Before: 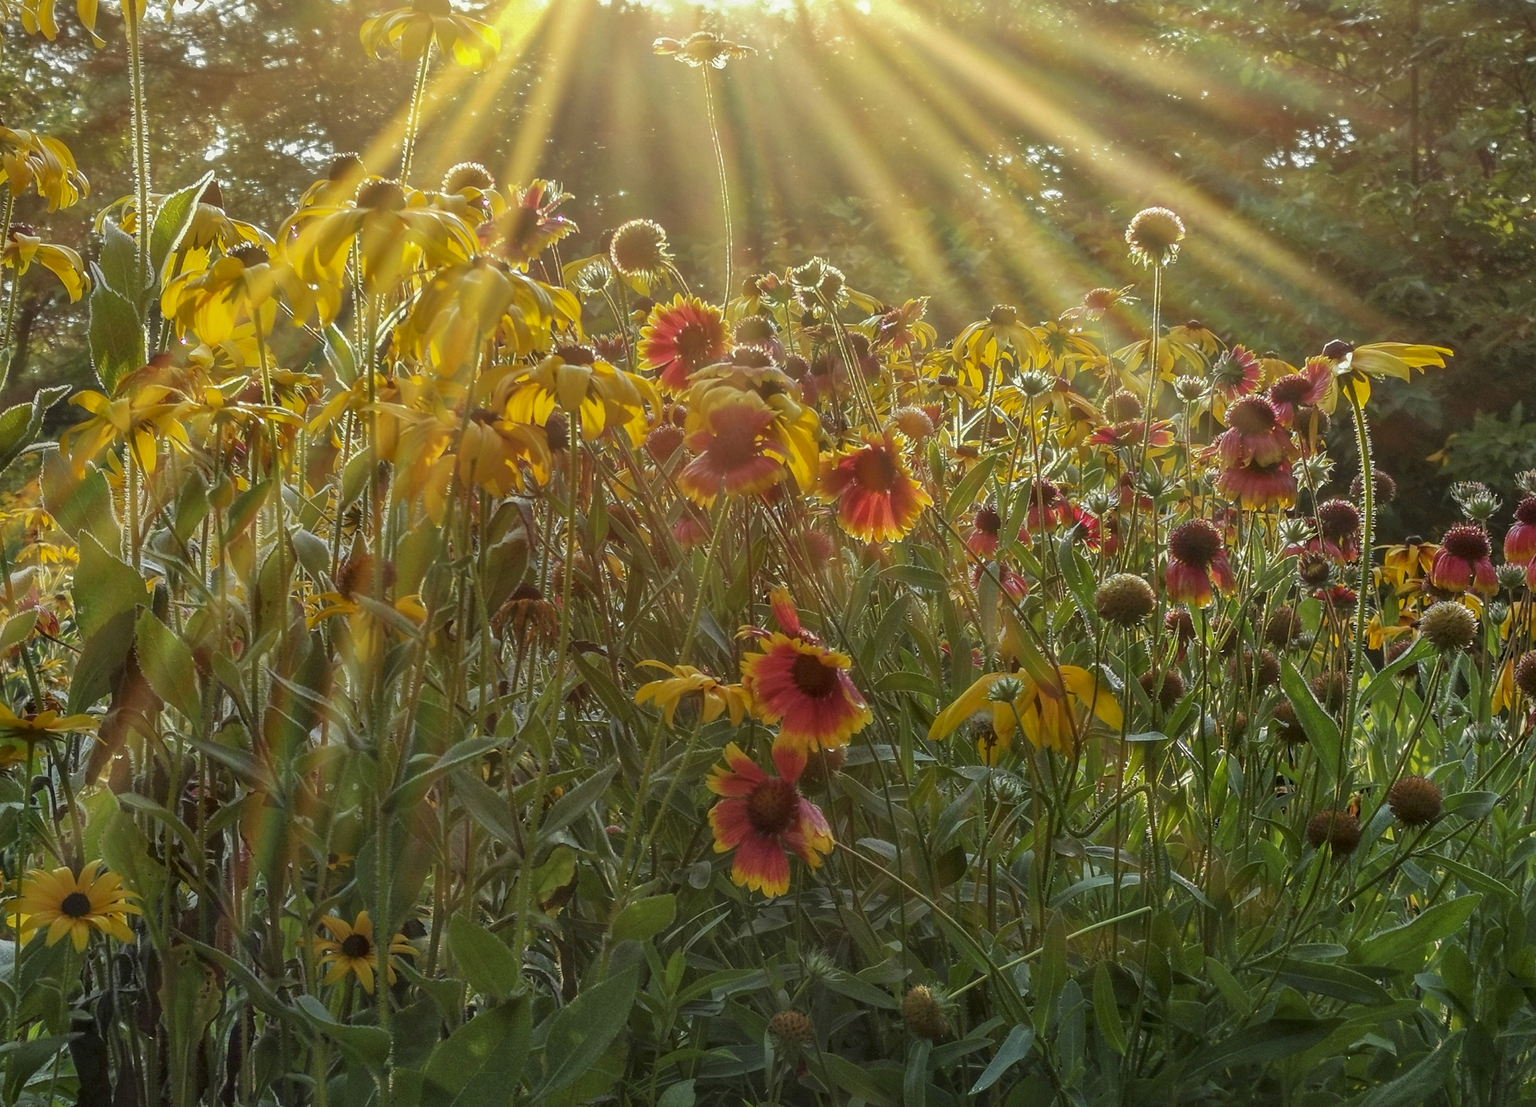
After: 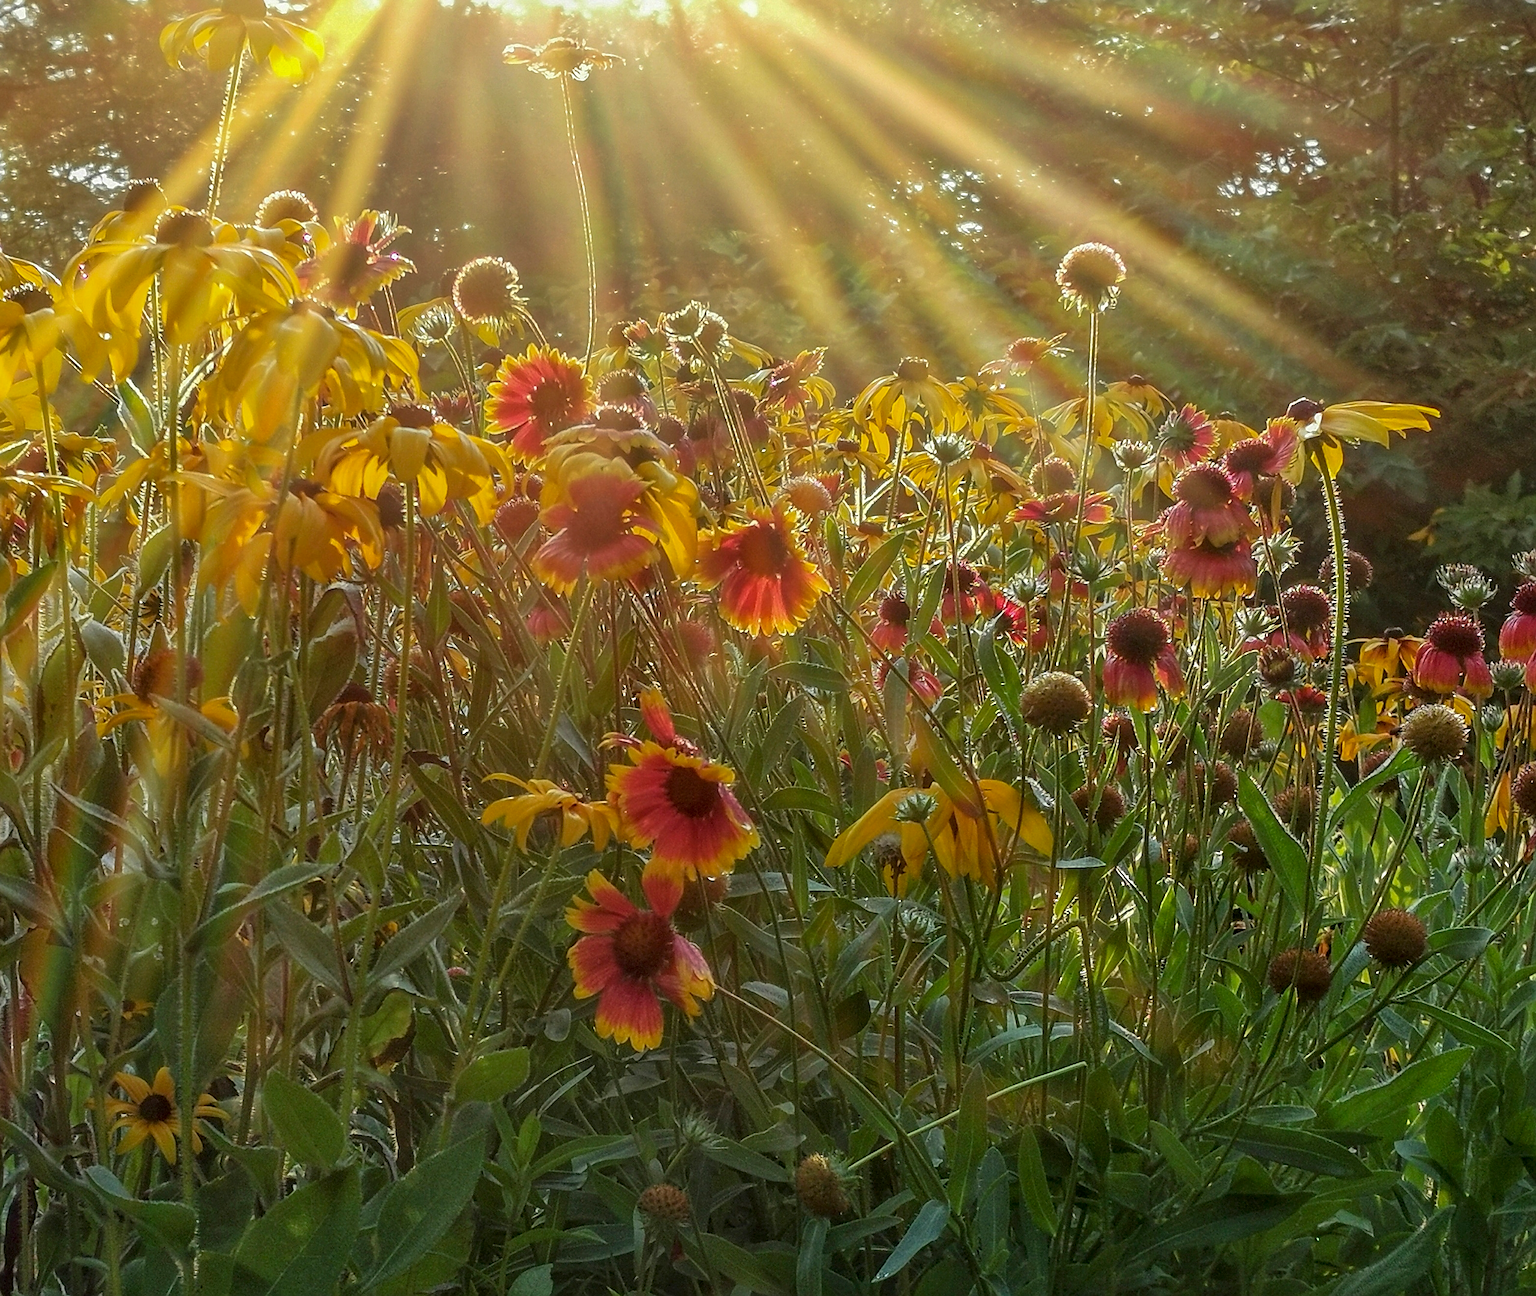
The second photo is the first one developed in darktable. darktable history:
crop and rotate: left 14.56%
sharpen: on, module defaults
